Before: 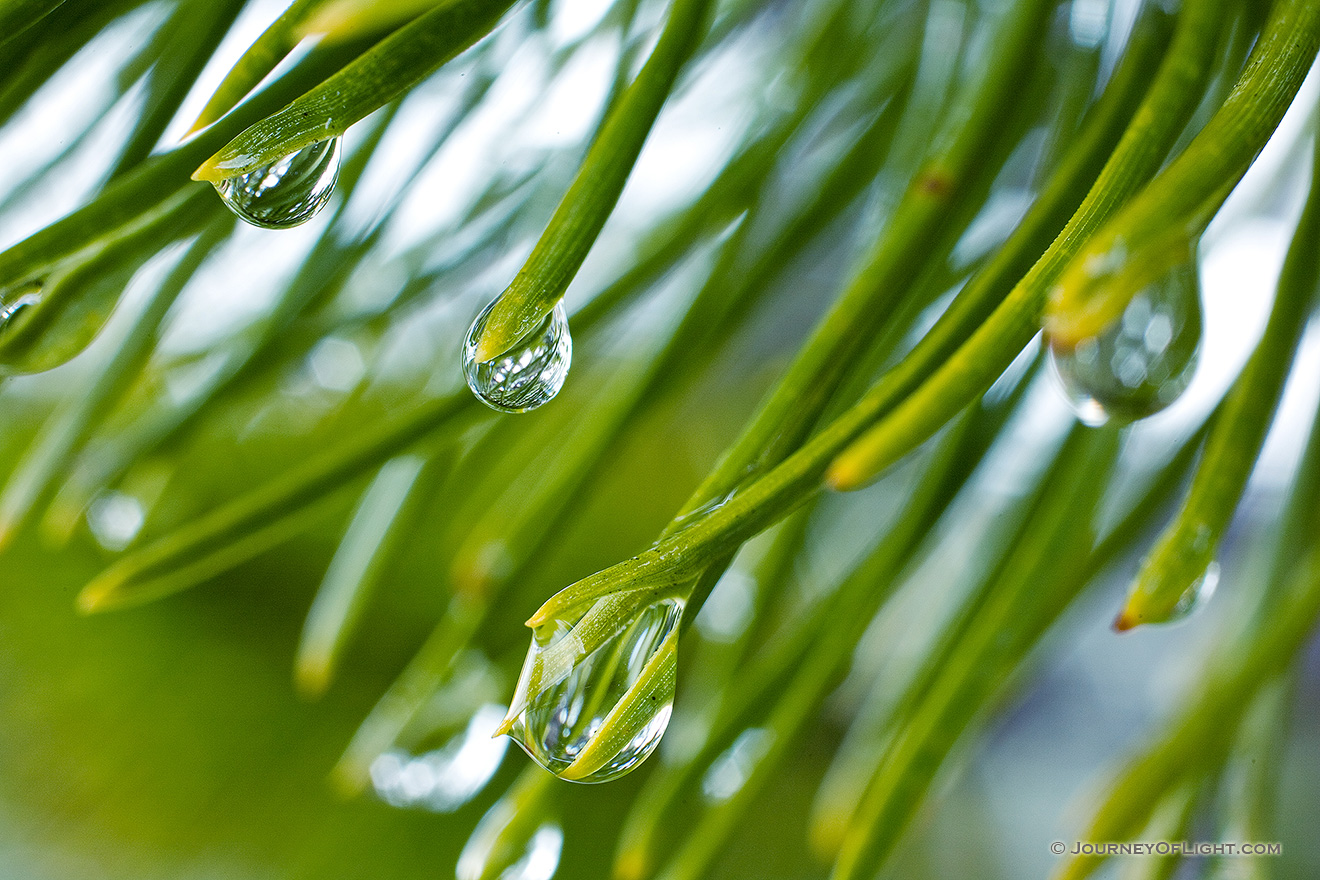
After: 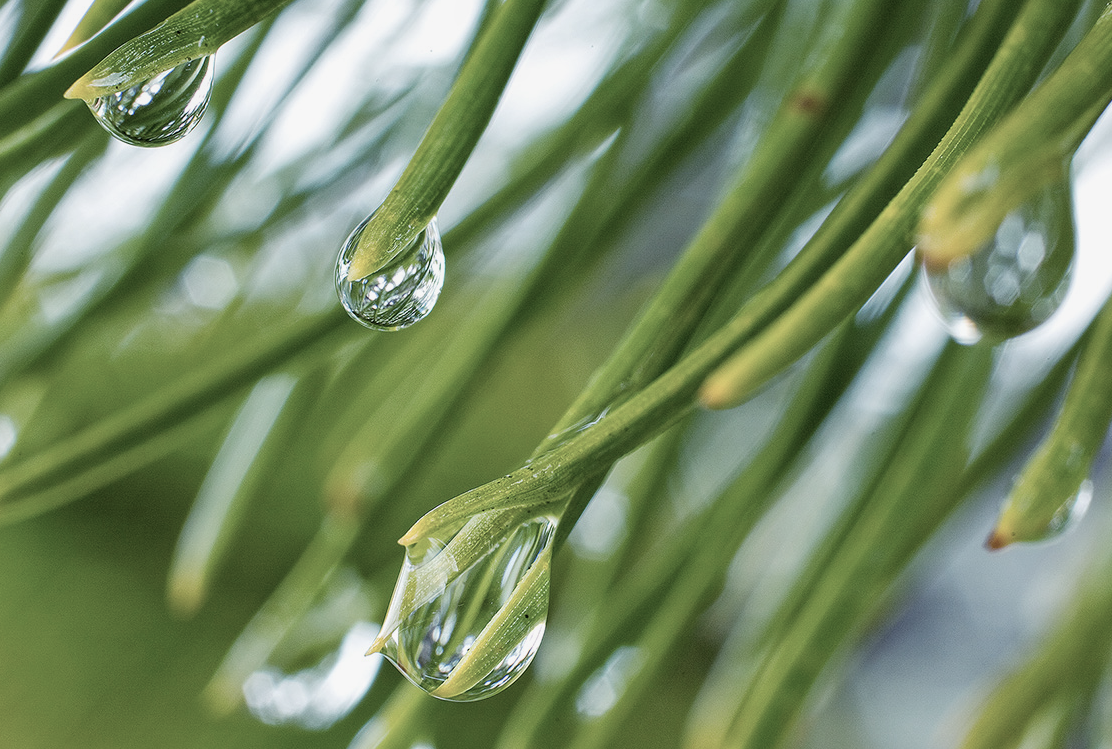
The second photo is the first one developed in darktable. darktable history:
crop and rotate: left 9.635%, top 9.396%, right 6.065%, bottom 5.38%
local contrast: highlights 100%, shadows 100%, detail 120%, midtone range 0.2
color balance rgb: shadows lift › hue 86.79°, power › hue 314.34°, perceptual saturation grading › global saturation -31.791%, global vibrance -16.152%, contrast -6.648%
